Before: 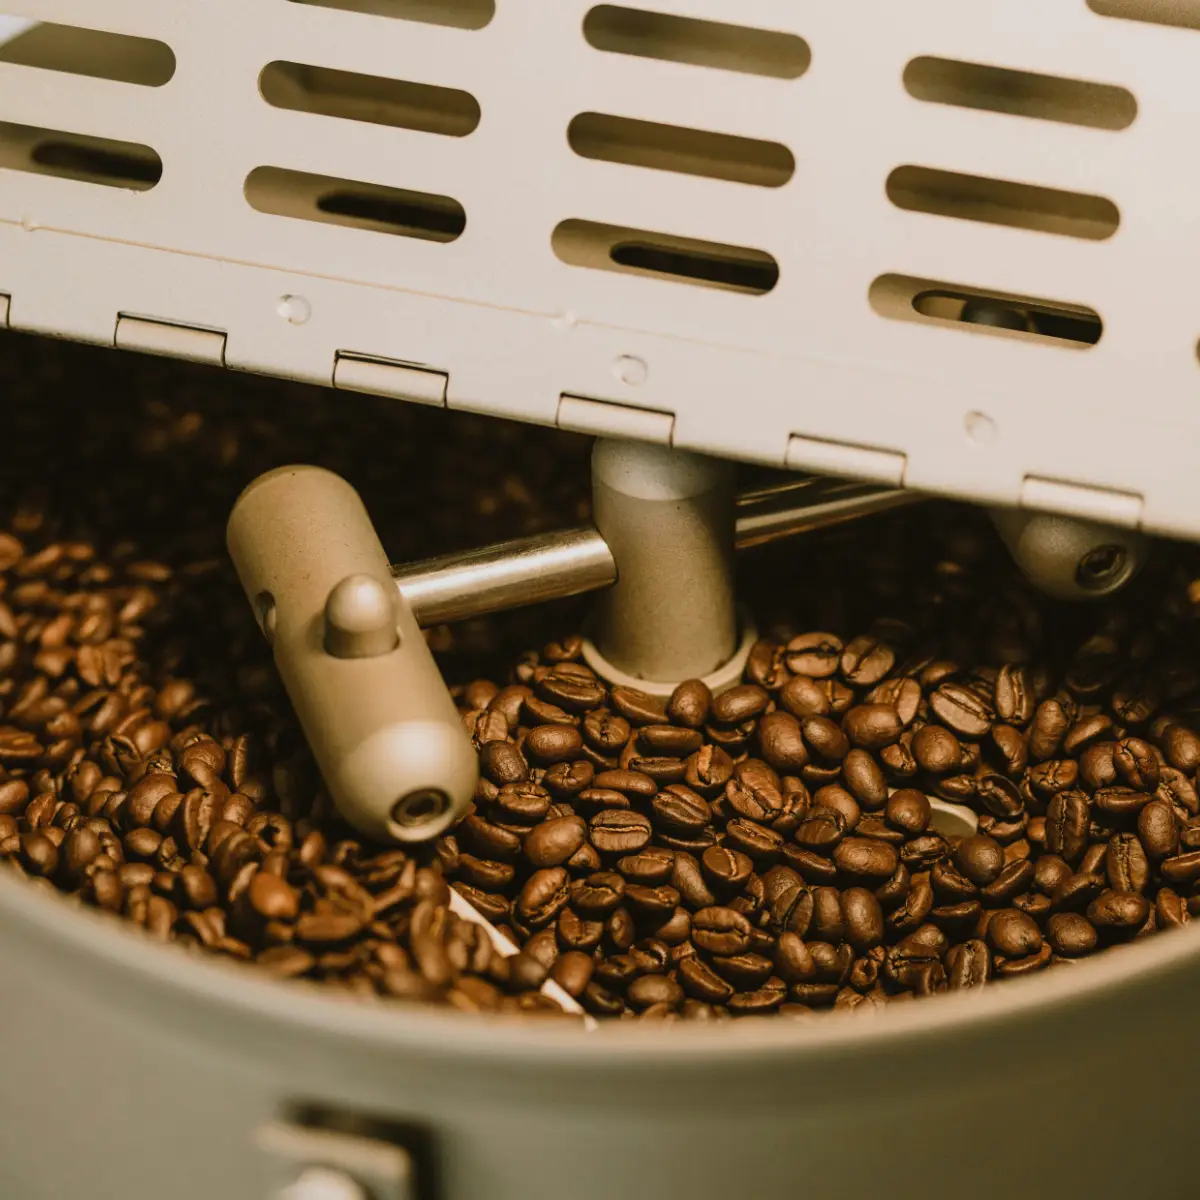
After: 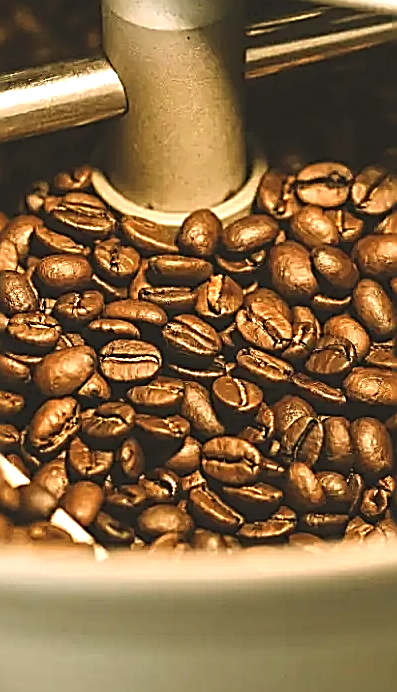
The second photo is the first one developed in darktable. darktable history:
sharpen: amount 1.861
exposure: black level correction -0.005, exposure 1.002 EV, compensate highlight preservation false
crop: left 40.878%, top 39.176%, right 25.993%, bottom 3.081%
